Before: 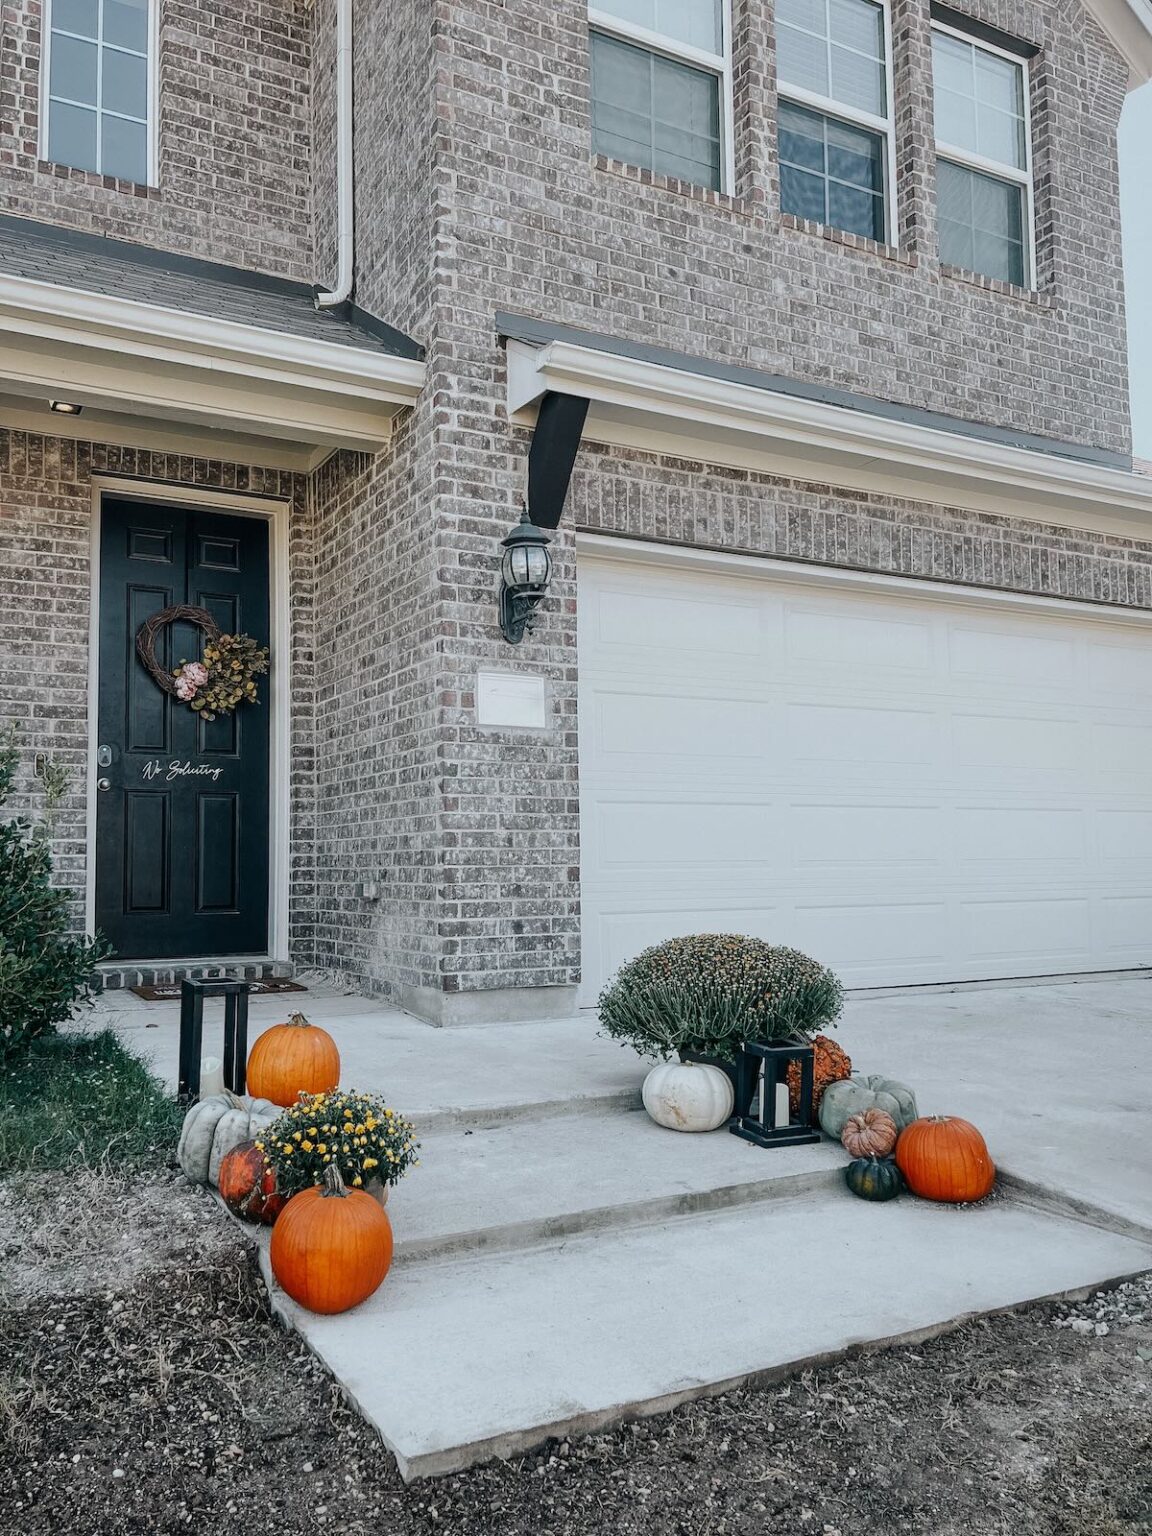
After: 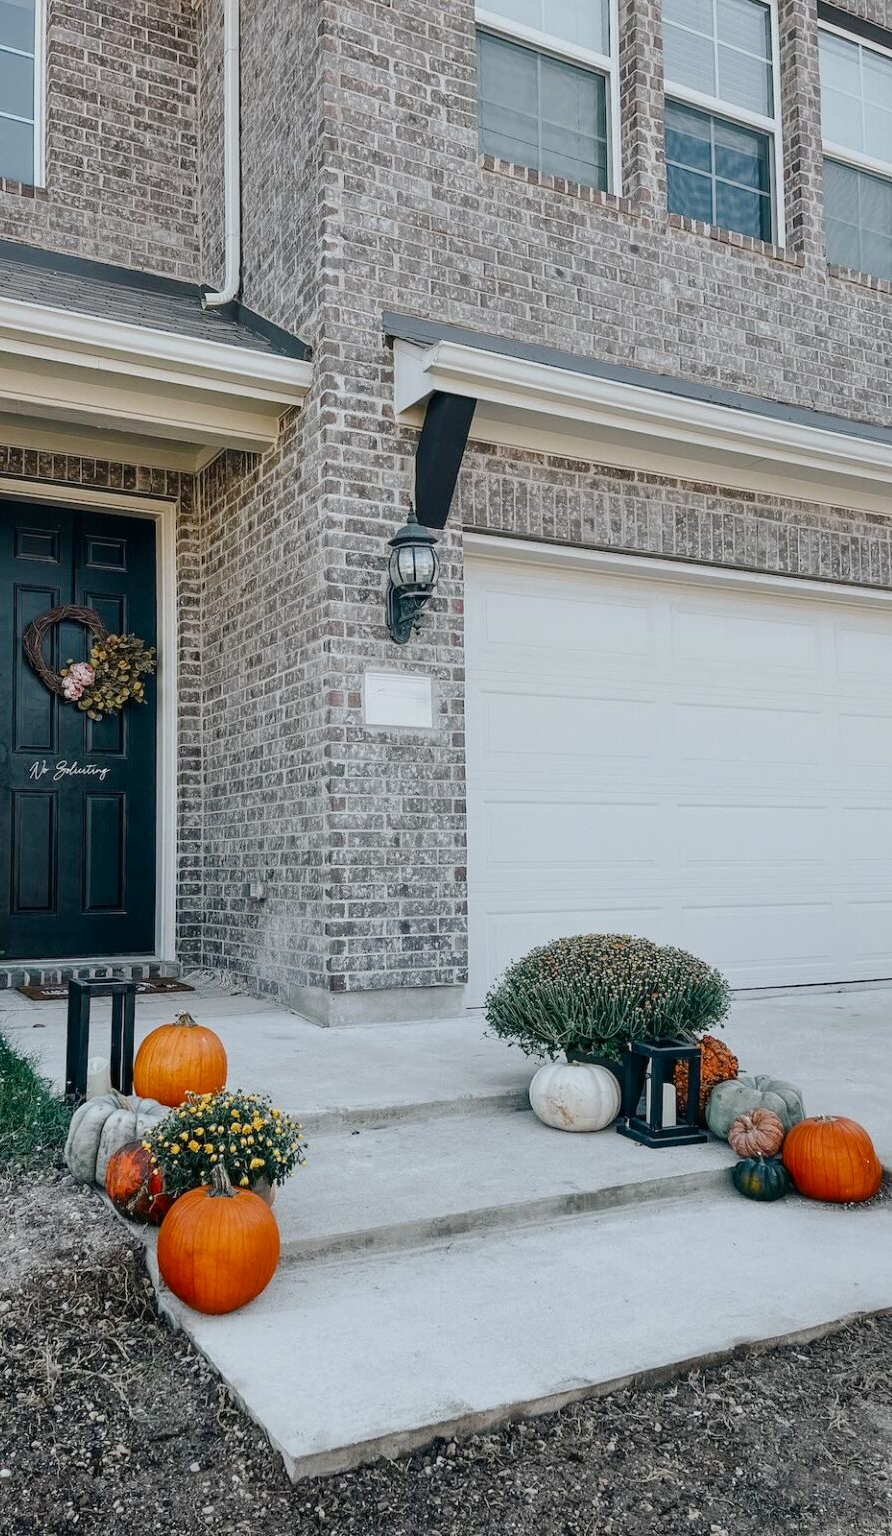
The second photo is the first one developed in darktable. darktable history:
crop: left 9.88%, right 12.664%
color balance rgb: perceptual saturation grading › global saturation 20%, perceptual saturation grading › highlights -25%, perceptual saturation grading › shadows 25%
